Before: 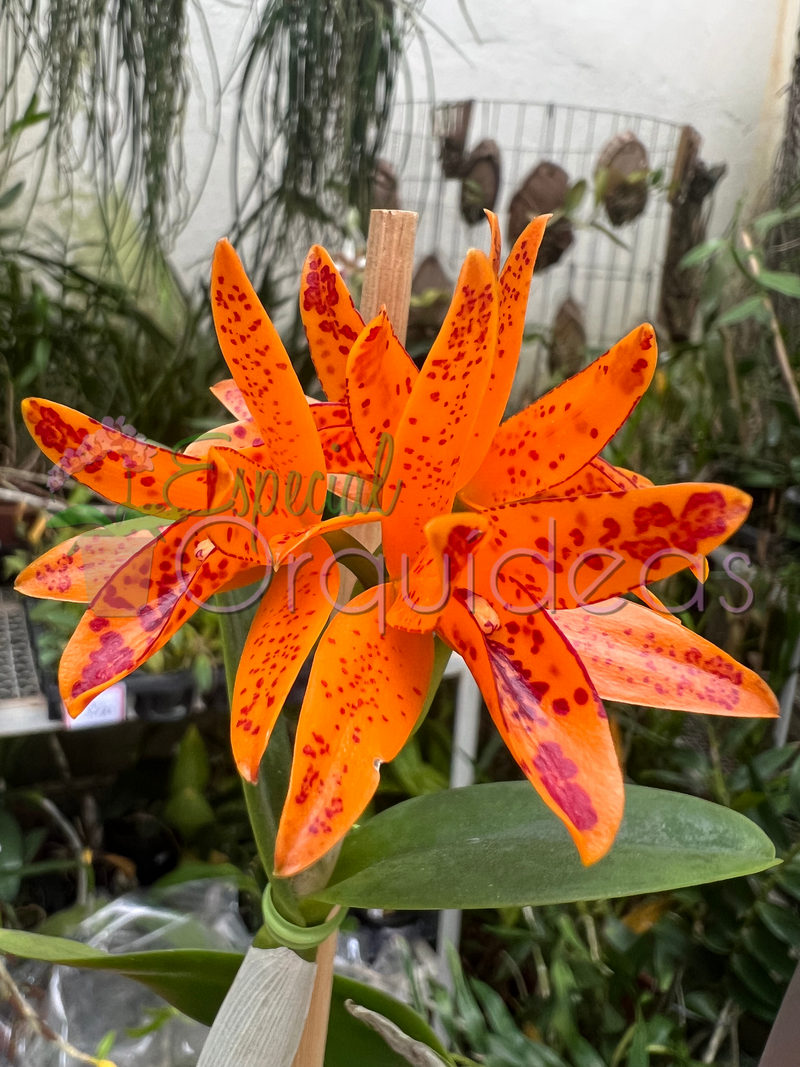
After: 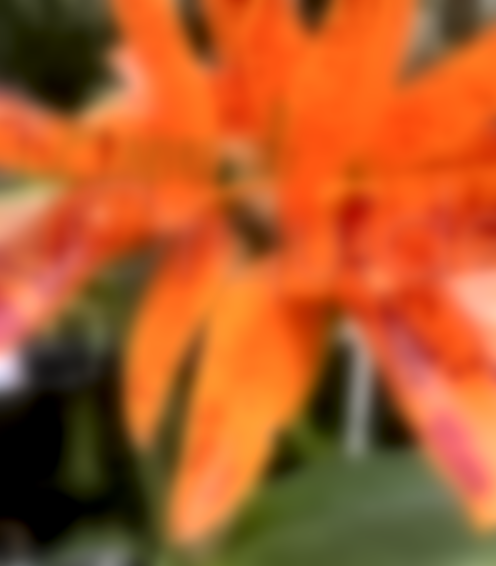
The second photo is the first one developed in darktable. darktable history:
local contrast: highlights 65%, shadows 54%, detail 169%, midtone range 0.514
haze removal: strength -0.1, adaptive false
crop: left 13.312%, top 31.28%, right 24.627%, bottom 15.582%
sharpen: on, module defaults
lowpass: on, module defaults
